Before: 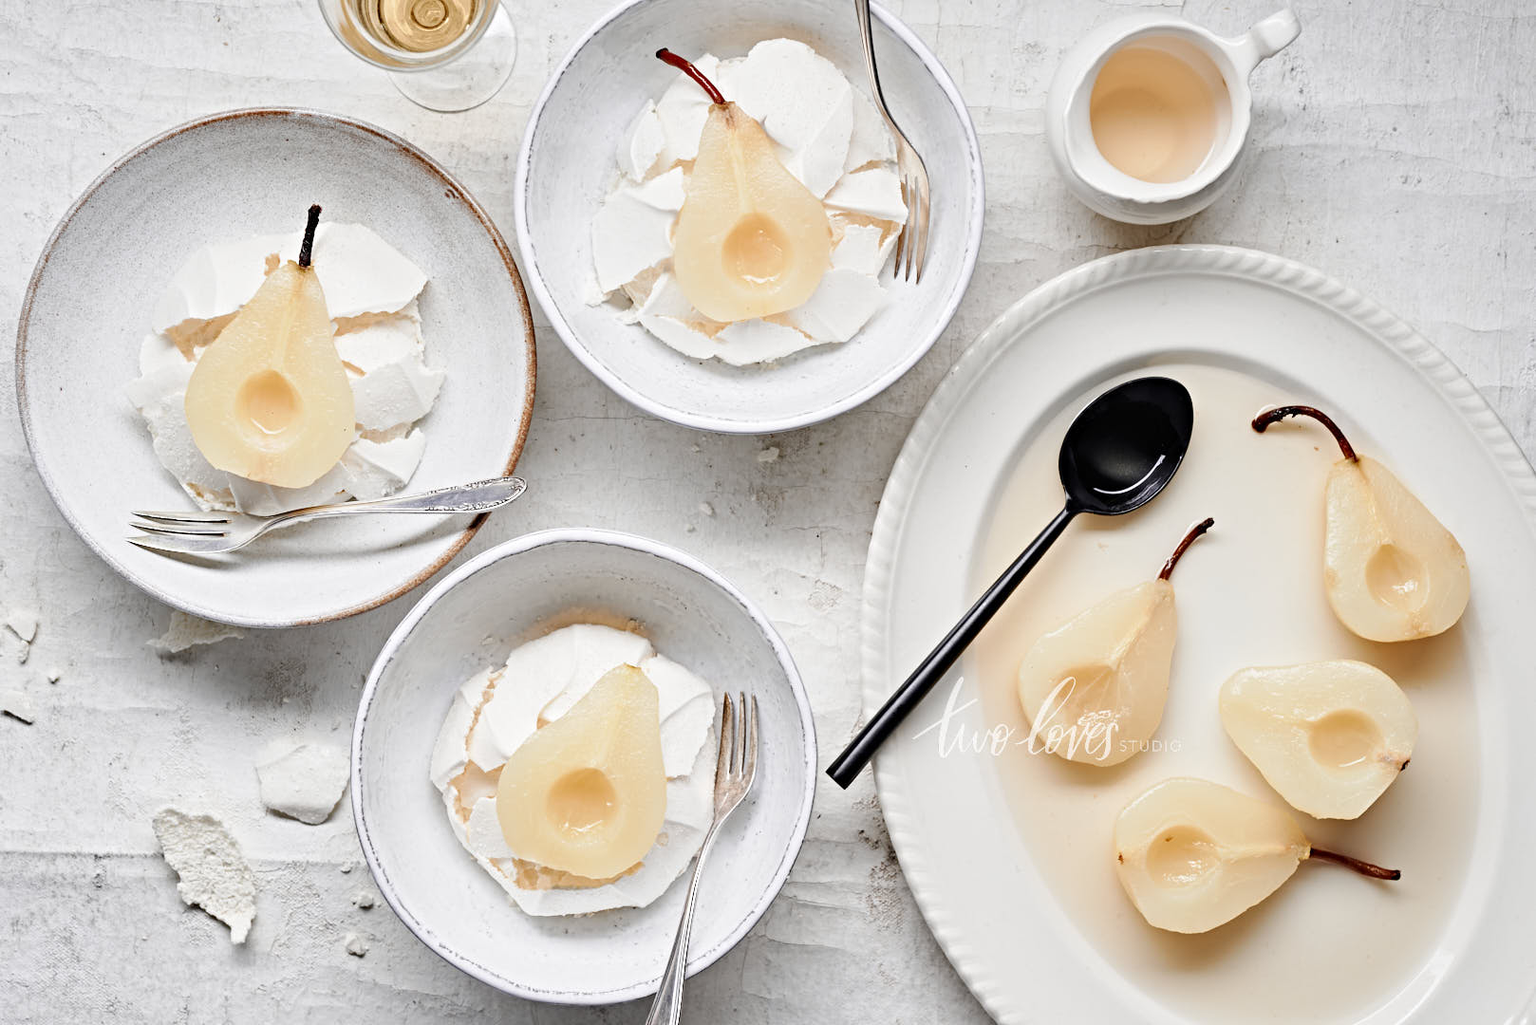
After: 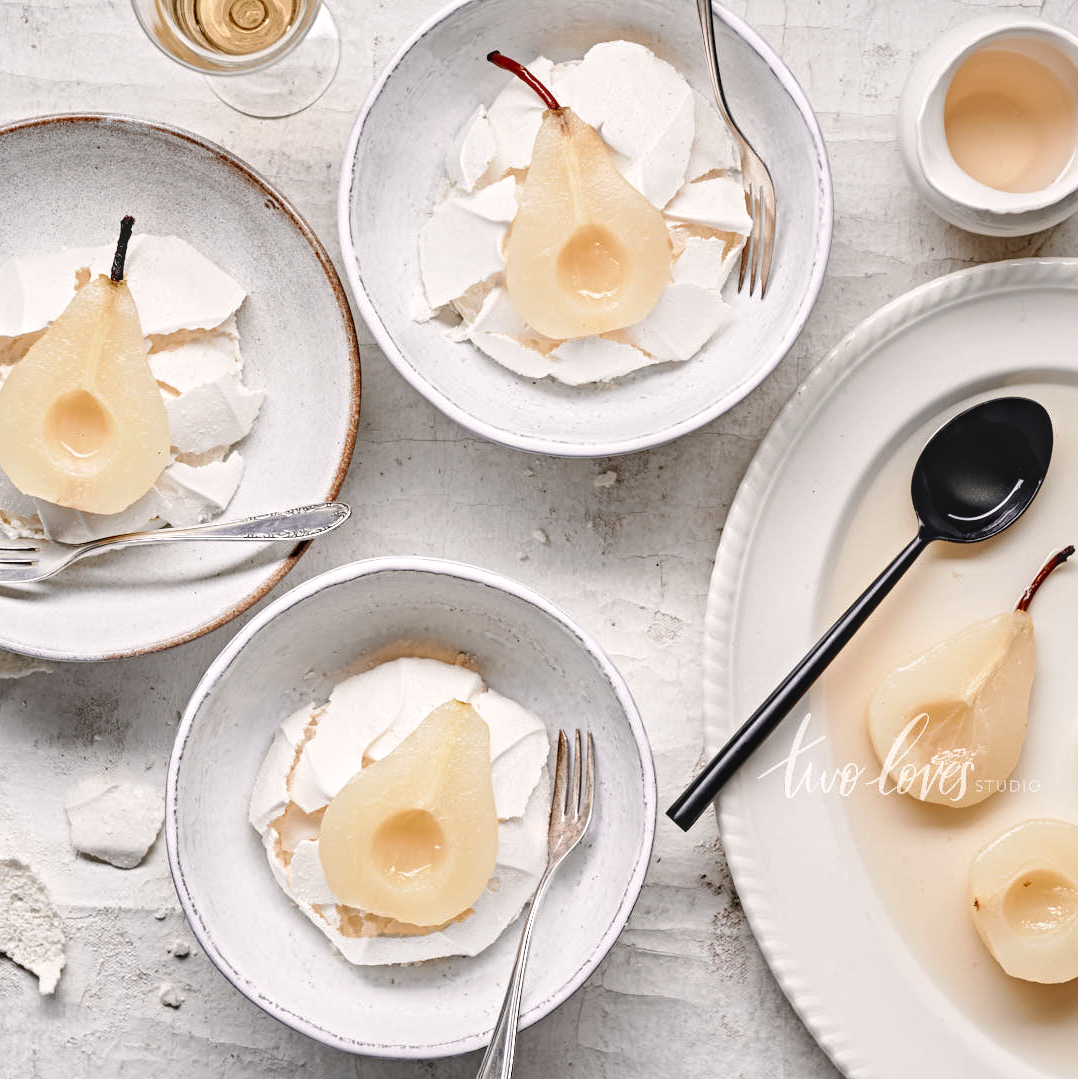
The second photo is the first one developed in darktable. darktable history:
white balance: red 1.045, blue 0.932
contrast brightness saturation: contrast -0.02, brightness -0.01, saturation 0.03
color calibration: illuminant as shot in camera, x 0.358, y 0.373, temperature 4628.91 K
local contrast: on, module defaults
crop and rotate: left 12.648%, right 20.685%
